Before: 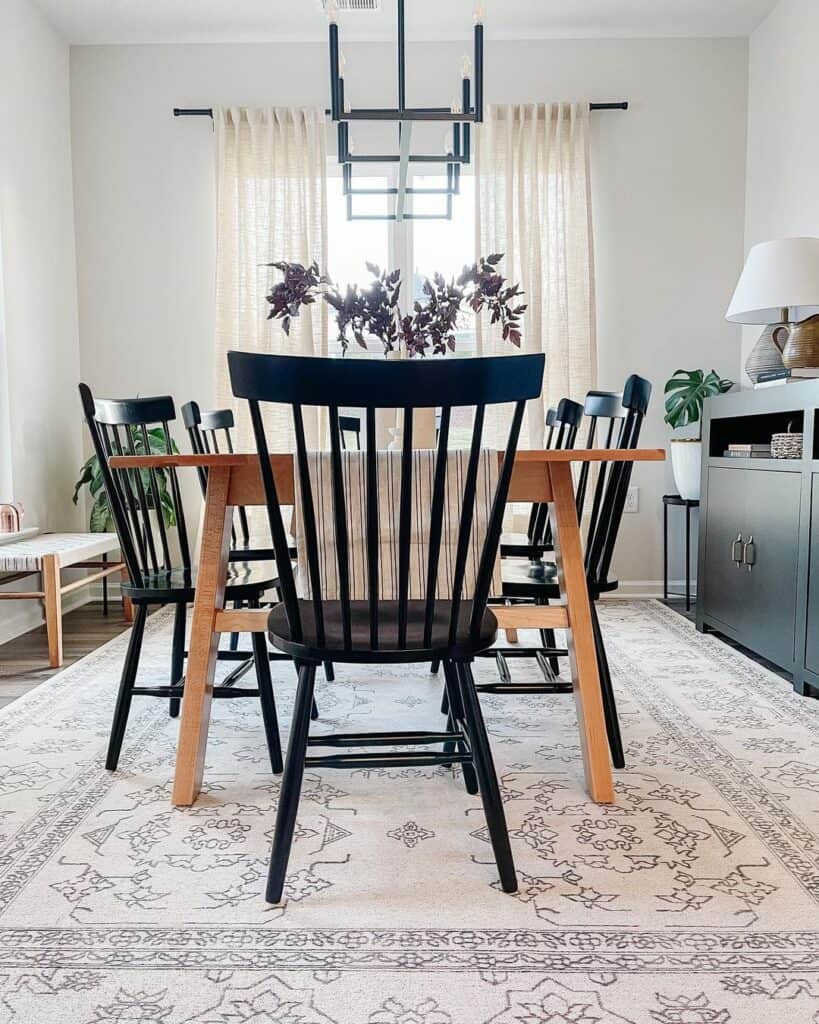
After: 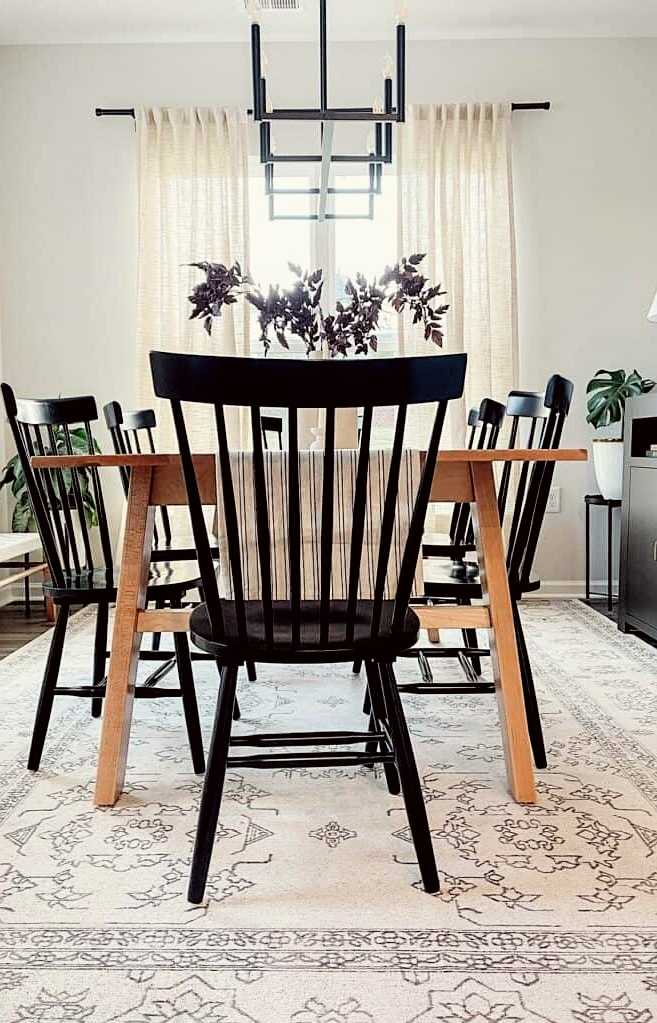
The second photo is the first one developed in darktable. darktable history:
color correction: highlights a* -0.921, highlights b* 4.58, shadows a* 3.53
sharpen: amount 0.206
tone equalizer: on, module defaults
crop and rotate: left 9.537%, right 10.192%
filmic rgb: black relative exposure -6.35 EV, white relative exposure 2.79 EV, threshold 3.01 EV, target black luminance 0%, hardness 4.59, latitude 67.8%, contrast 1.278, shadows ↔ highlights balance -3.4%, enable highlight reconstruction true
